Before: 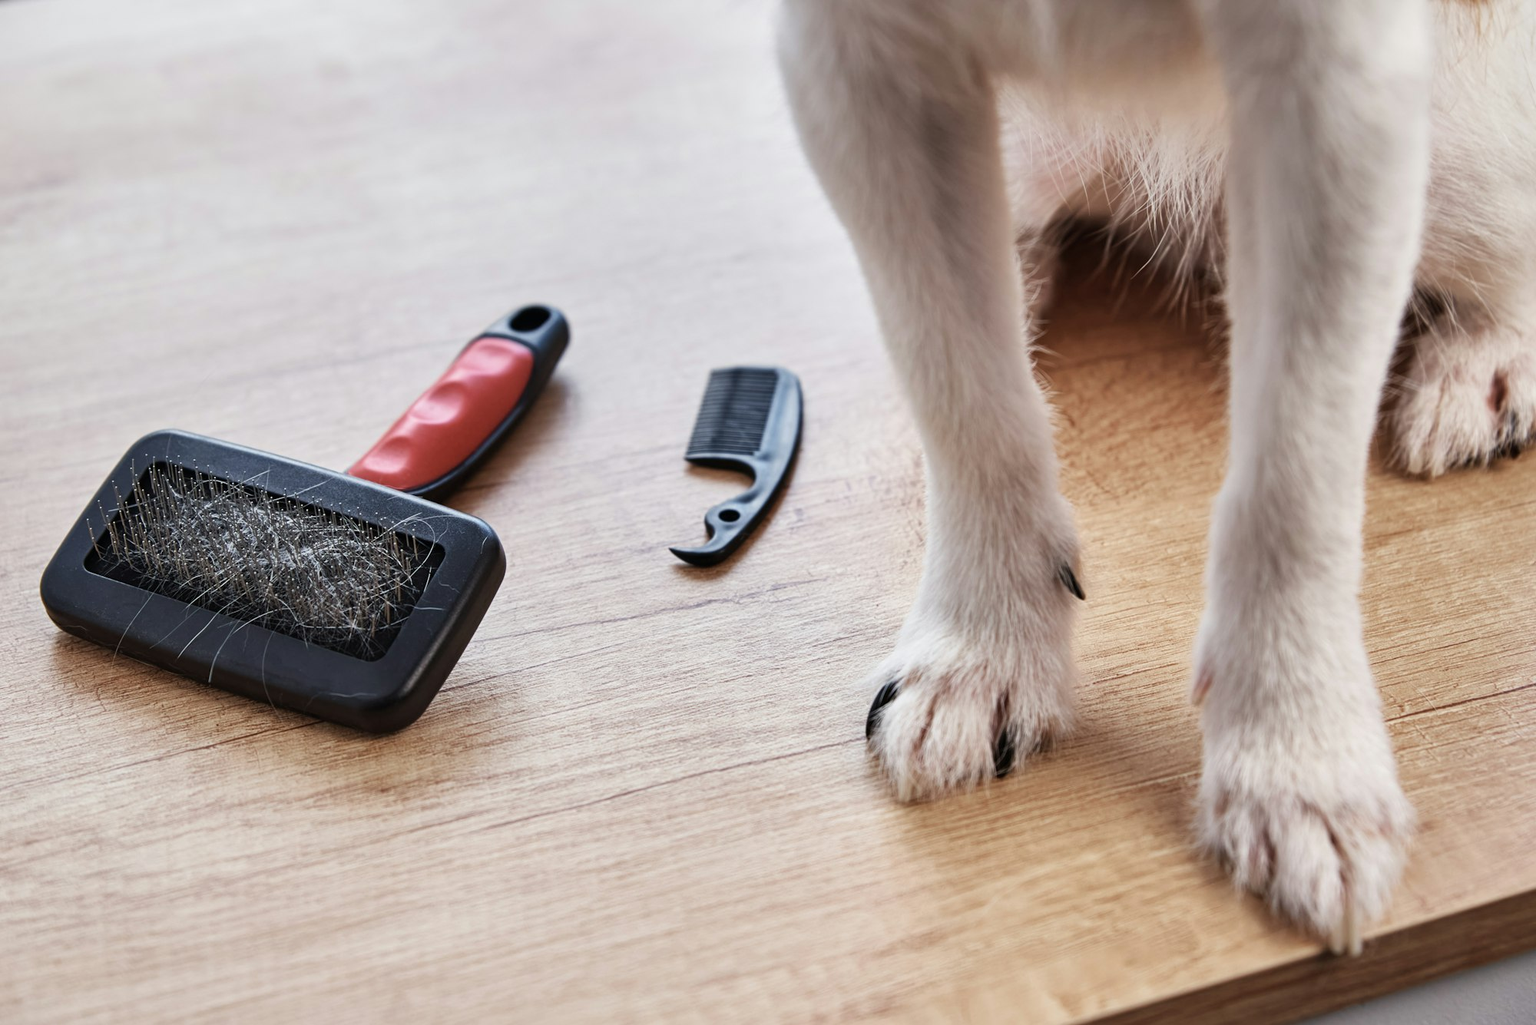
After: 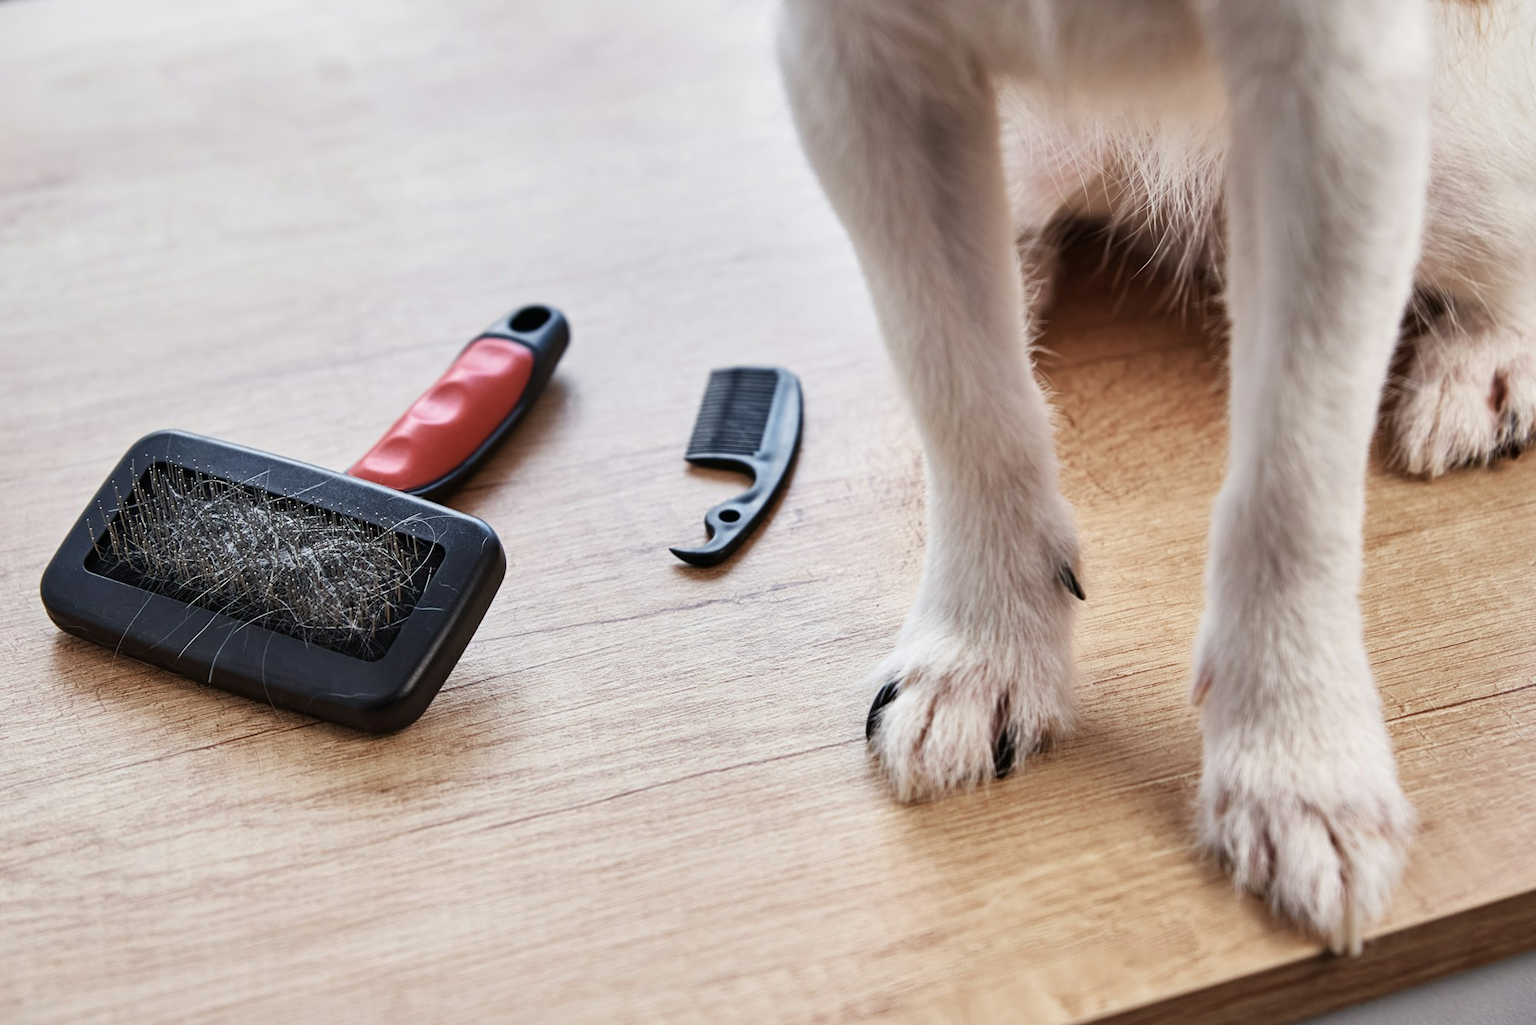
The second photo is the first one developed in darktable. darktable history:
contrast brightness saturation: contrast 0.075
